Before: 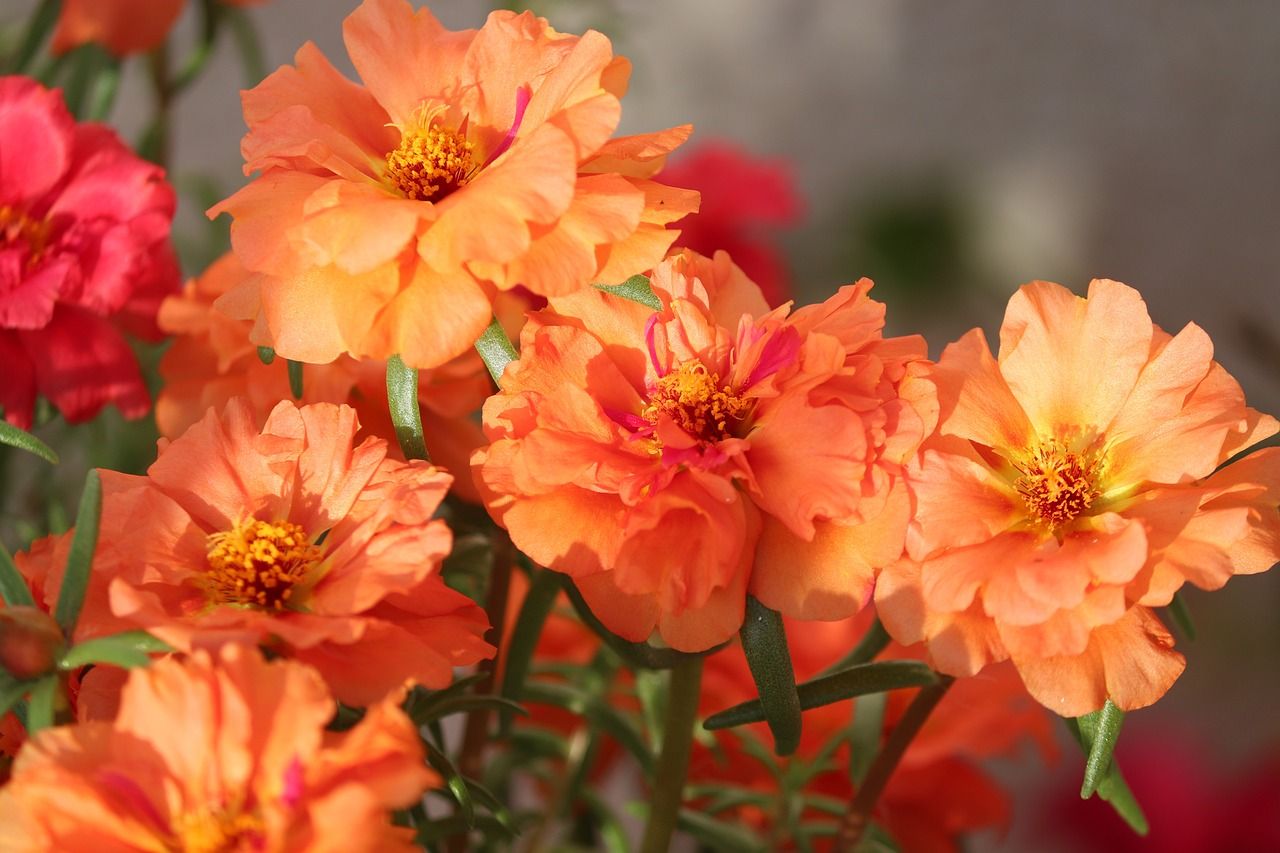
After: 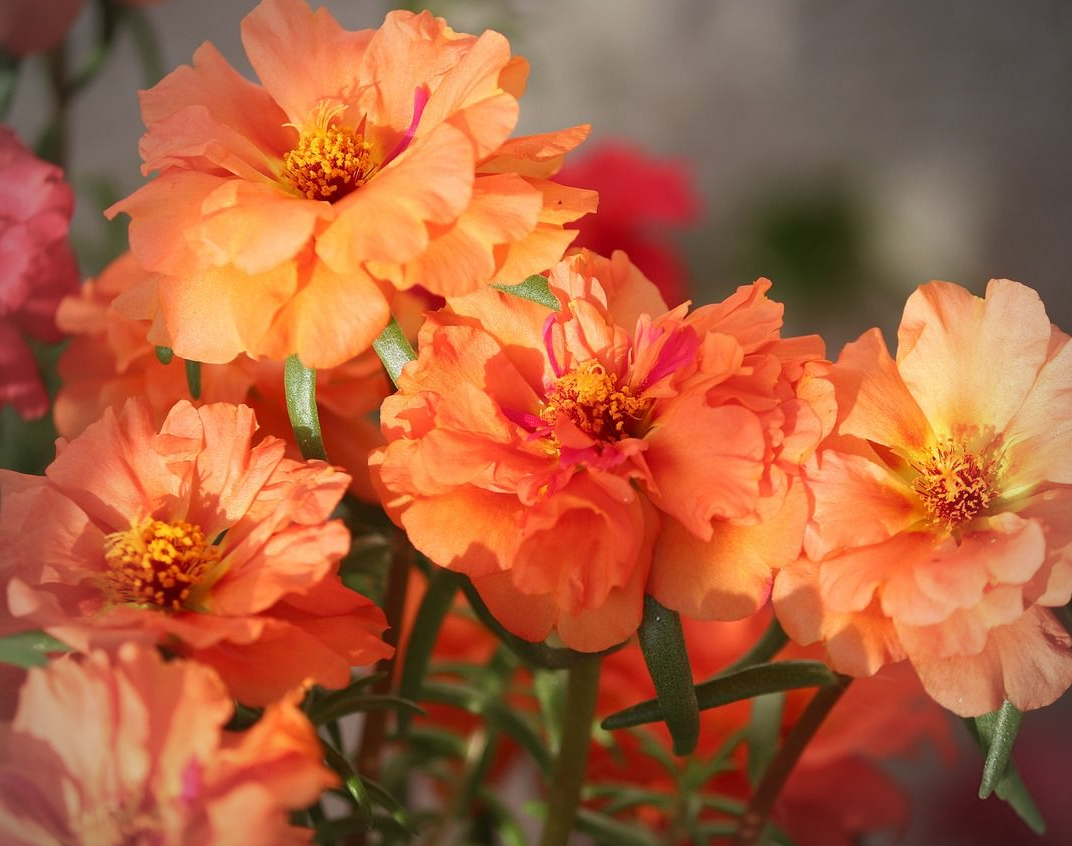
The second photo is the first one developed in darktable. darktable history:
crop: left 8.026%, right 7.374%
vignetting: fall-off start 74.49%, fall-off radius 65.9%, brightness -0.628, saturation -0.68
